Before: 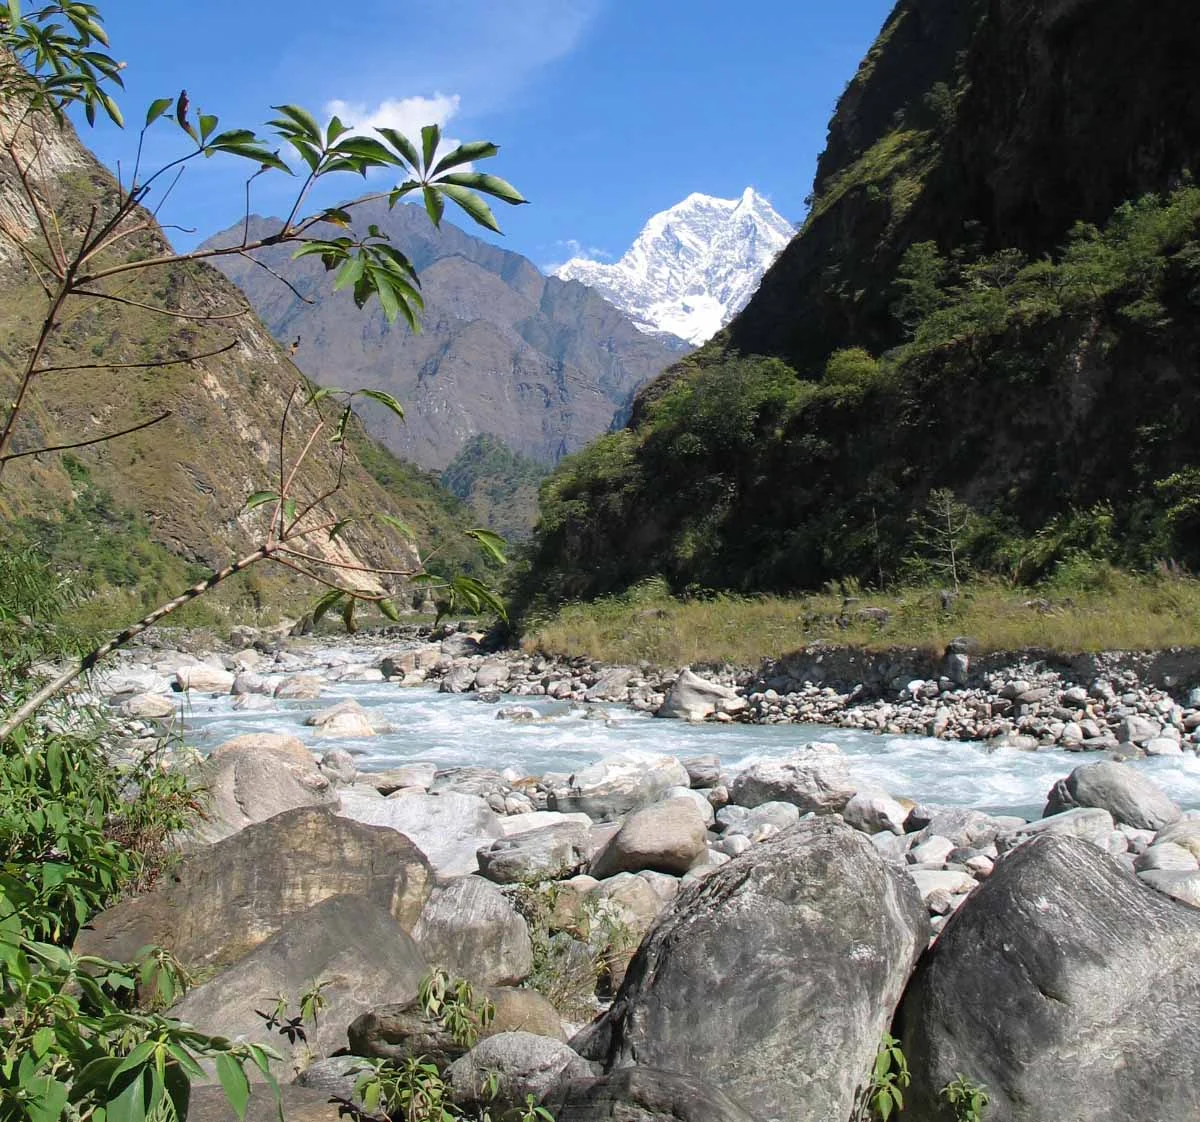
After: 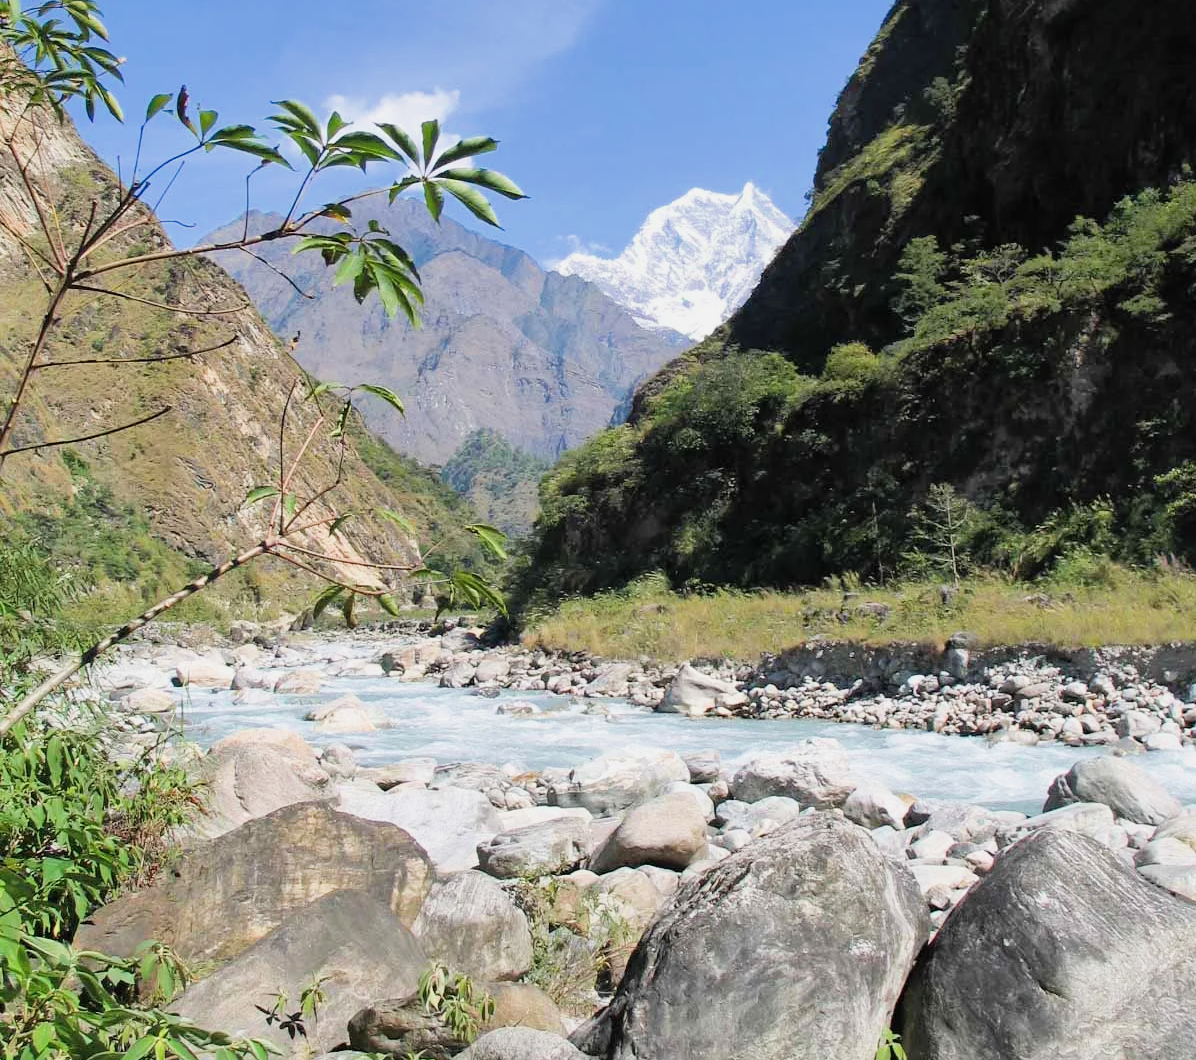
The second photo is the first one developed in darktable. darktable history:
crop: top 0.448%, right 0.264%, bottom 5.045%
exposure: black level correction 0, exposure 0.953 EV, compensate exposure bias true, compensate highlight preservation false
shadows and highlights: on, module defaults
filmic rgb: black relative exposure -7.5 EV, white relative exposure 5 EV, hardness 3.31, contrast 1.3, contrast in shadows safe
